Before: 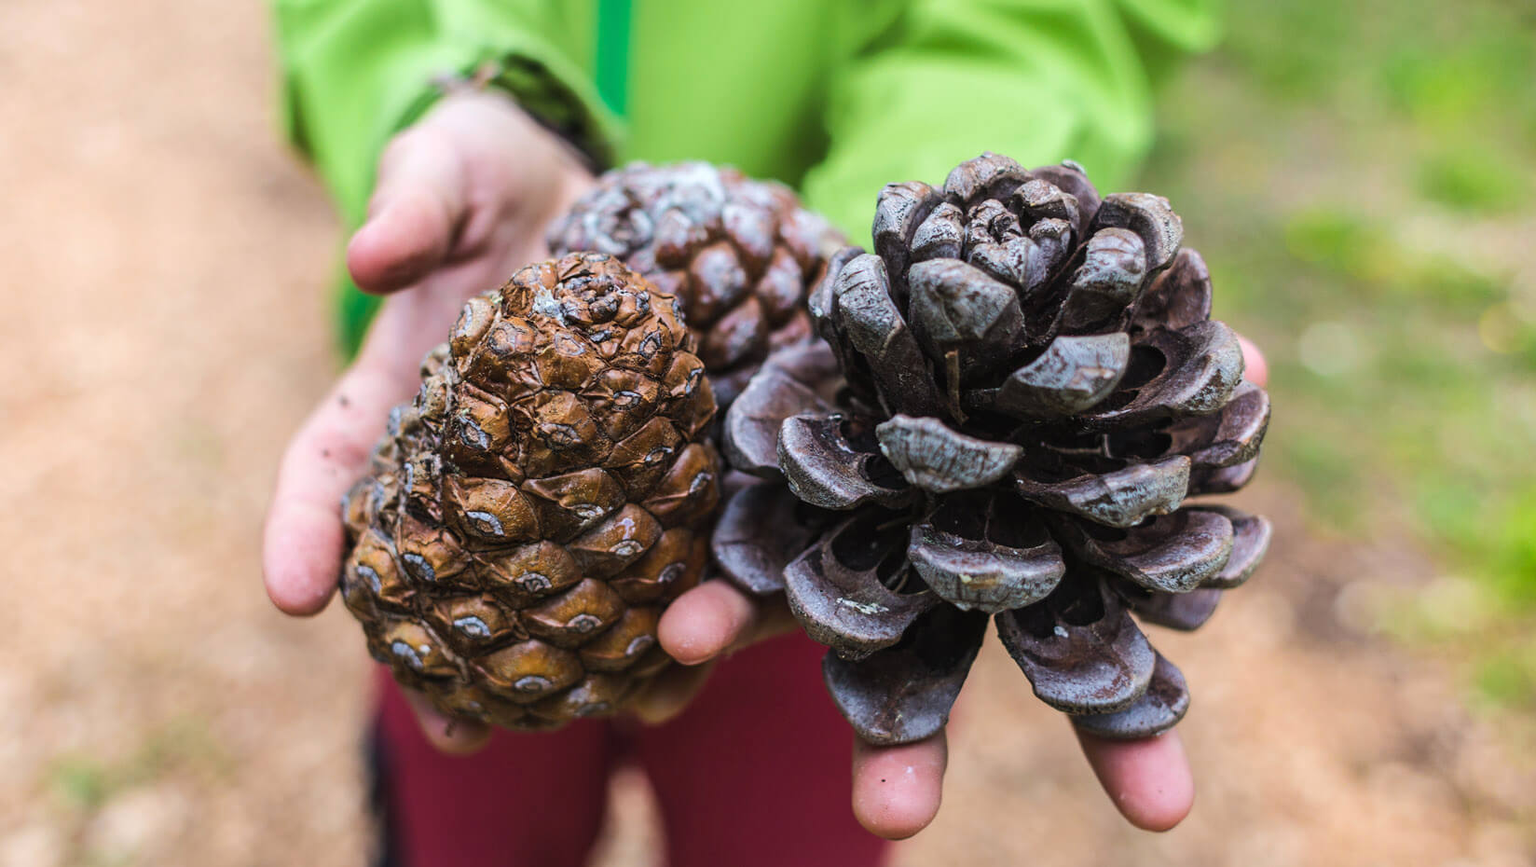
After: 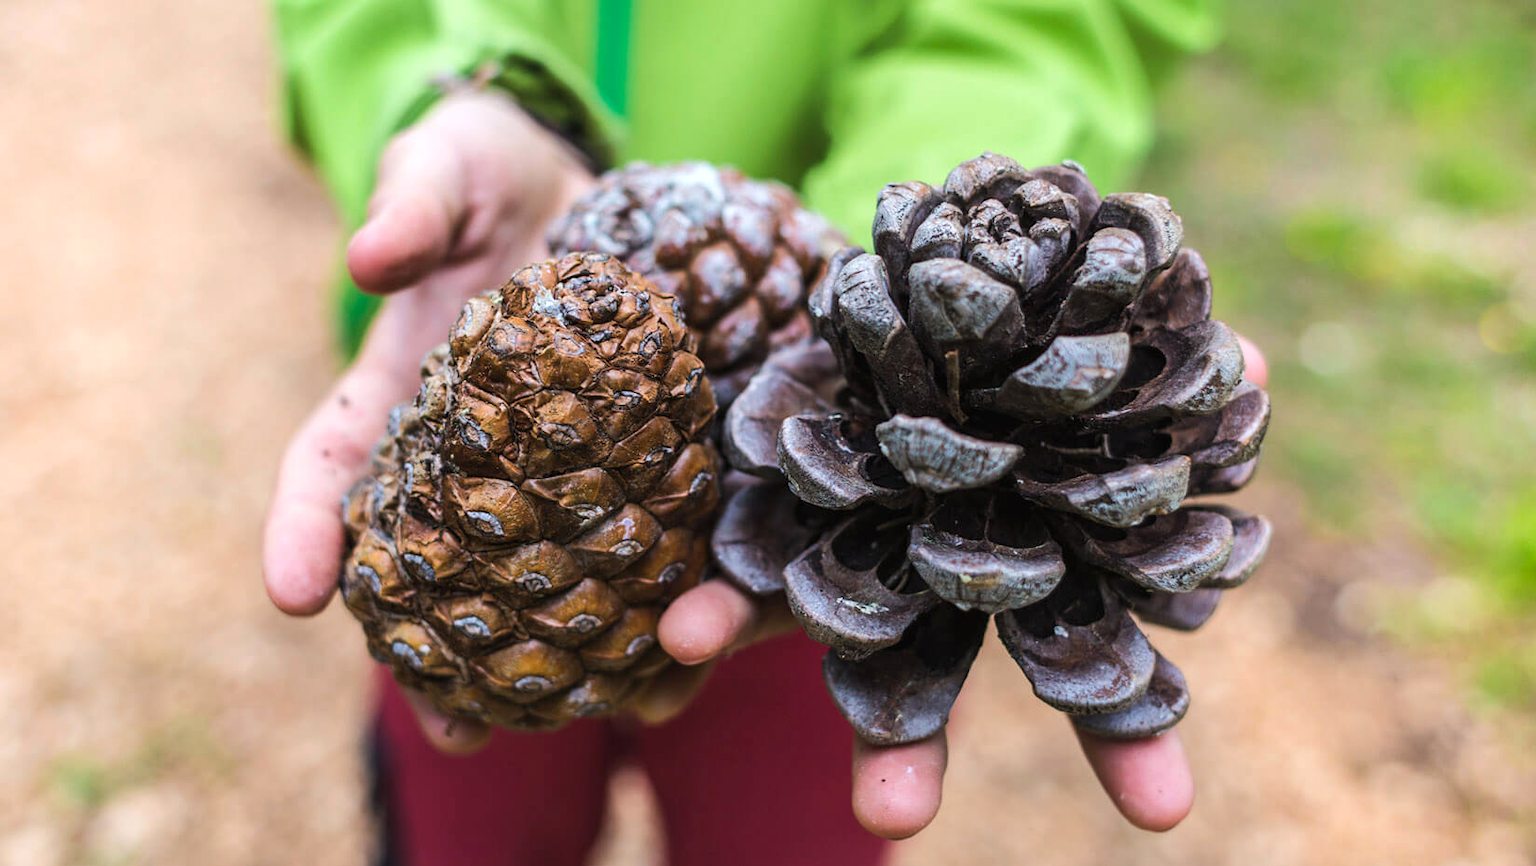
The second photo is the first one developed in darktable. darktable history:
exposure: black level correction 0.001, exposure 0.139 EV, compensate highlight preservation false
